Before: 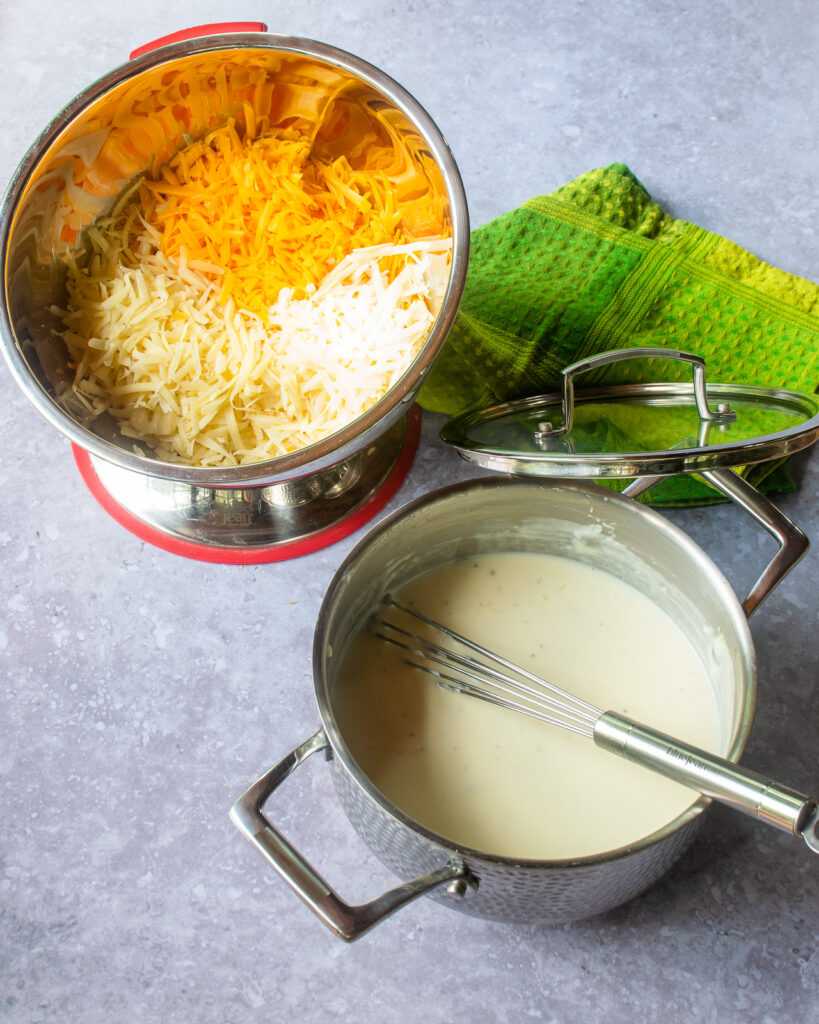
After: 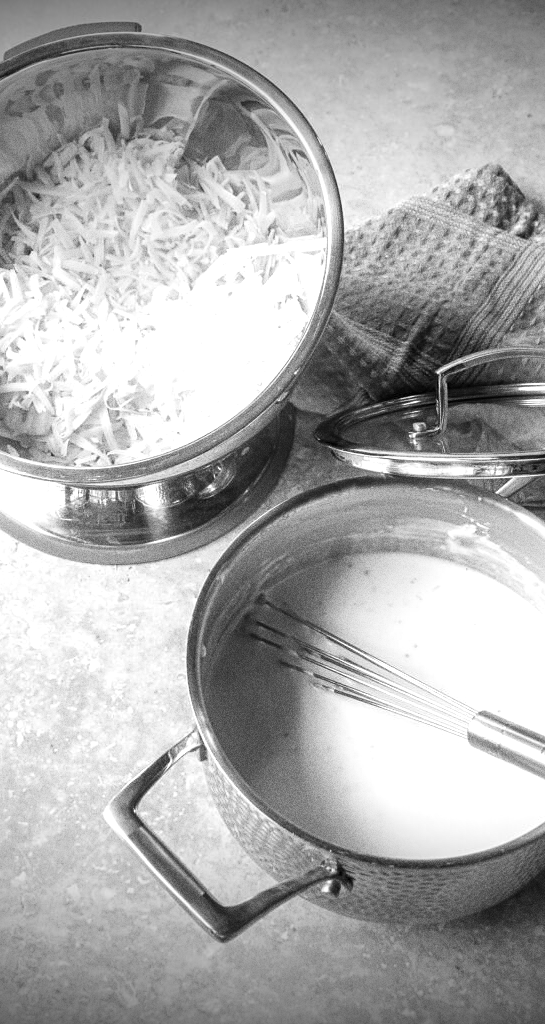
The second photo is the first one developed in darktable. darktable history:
vignetting: fall-off start 98.29%, fall-off radius 100%, brightness -1, saturation 0.5, width/height ratio 1.428
sharpen: amount 0.2
crop: left 15.419%, right 17.914%
grain: coarseness 0.09 ISO, strength 40%
exposure: exposure 0.6 EV, compensate highlight preservation false
monochrome: on, module defaults
